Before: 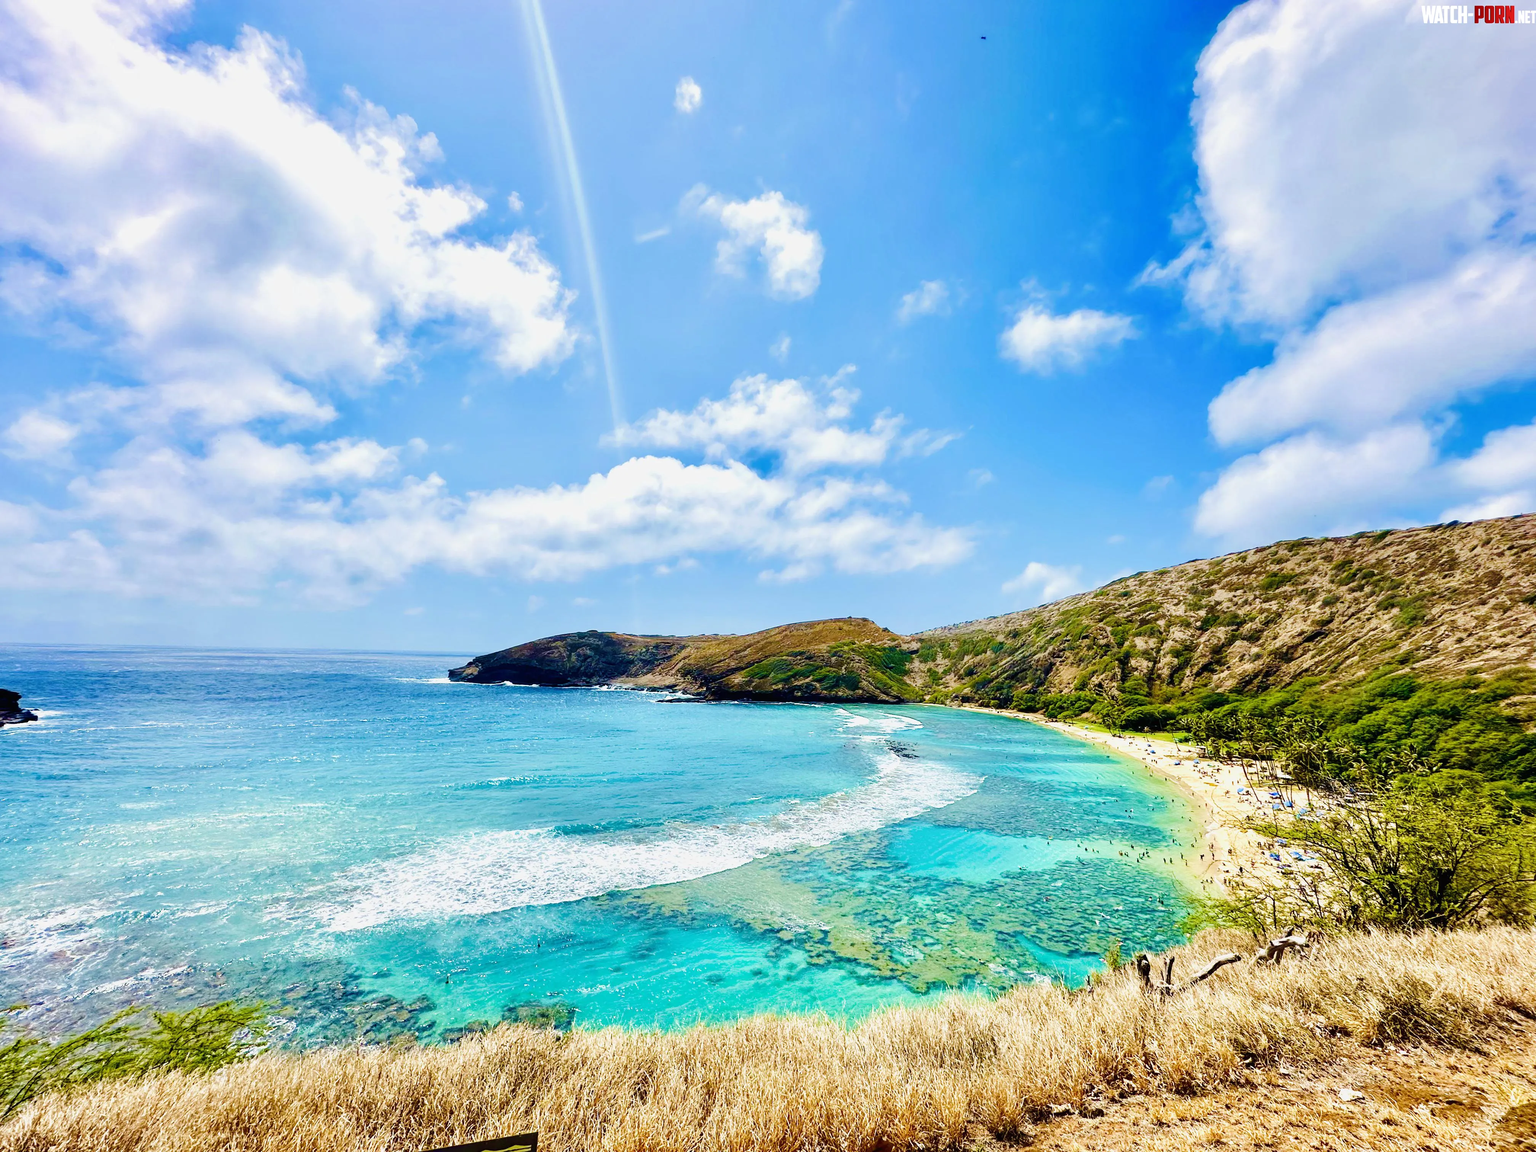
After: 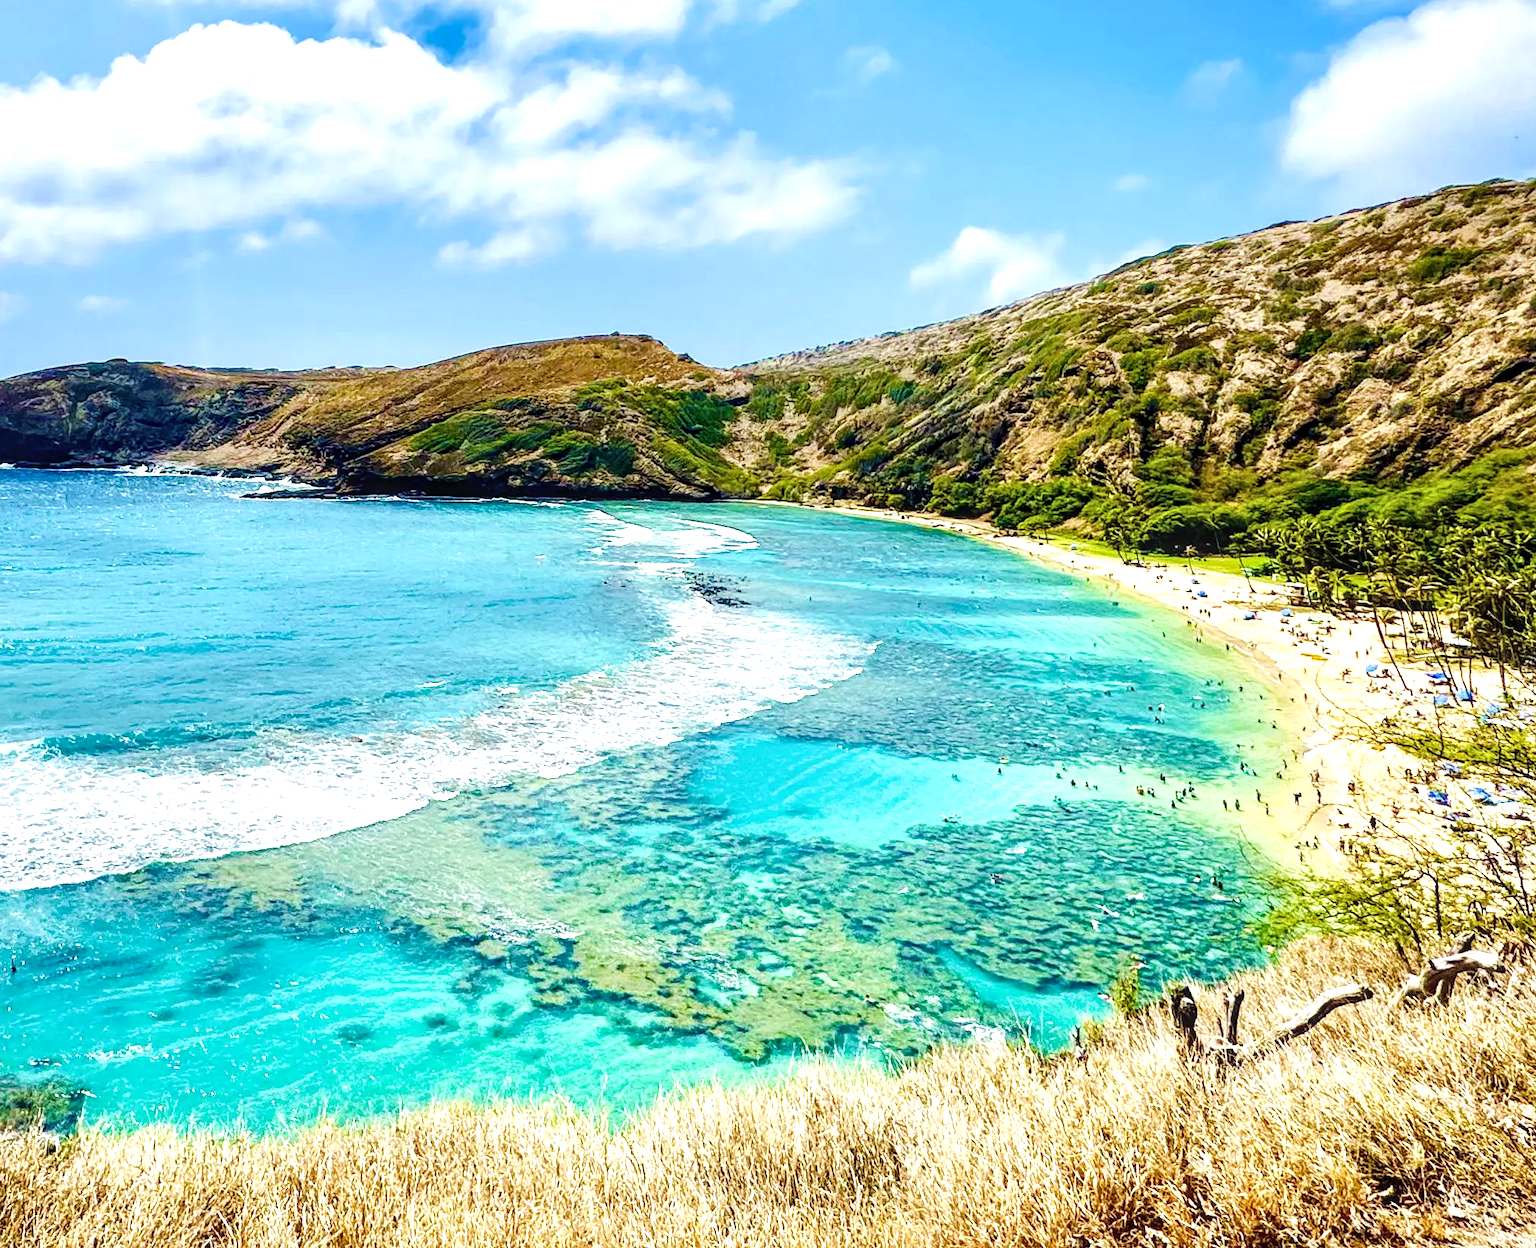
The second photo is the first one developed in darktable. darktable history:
local contrast: detail 130%
exposure: exposure 0.371 EV, compensate exposure bias true, compensate highlight preservation false
crop: left 34.631%, top 38.627%, right 13.706%, bottom 5.378%
